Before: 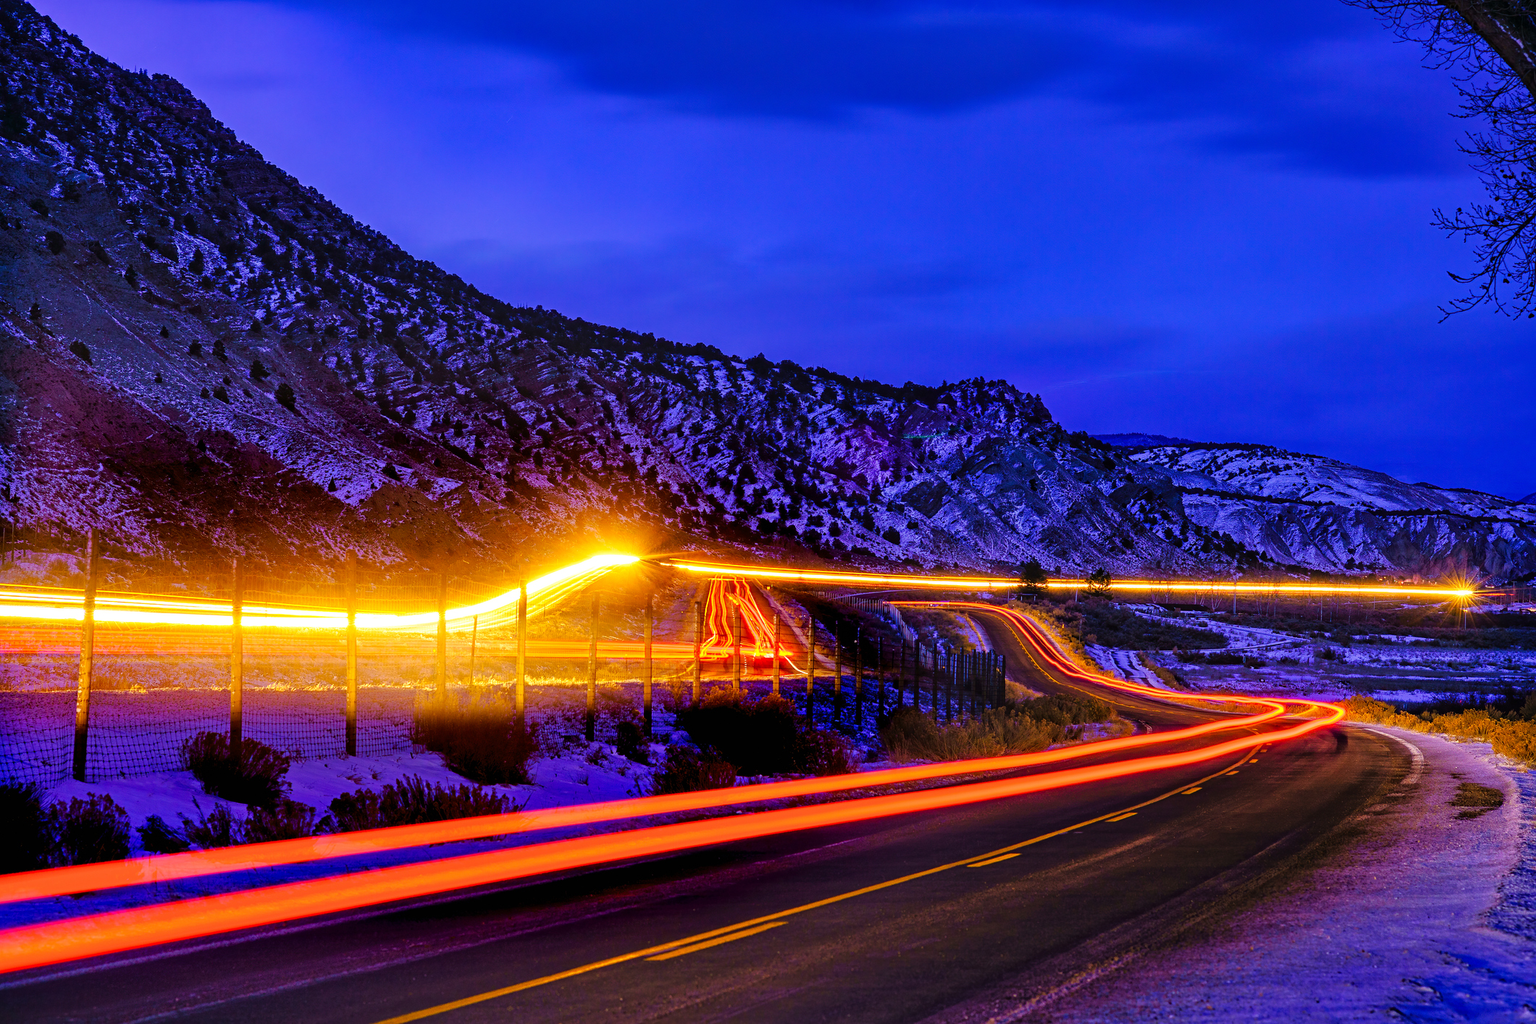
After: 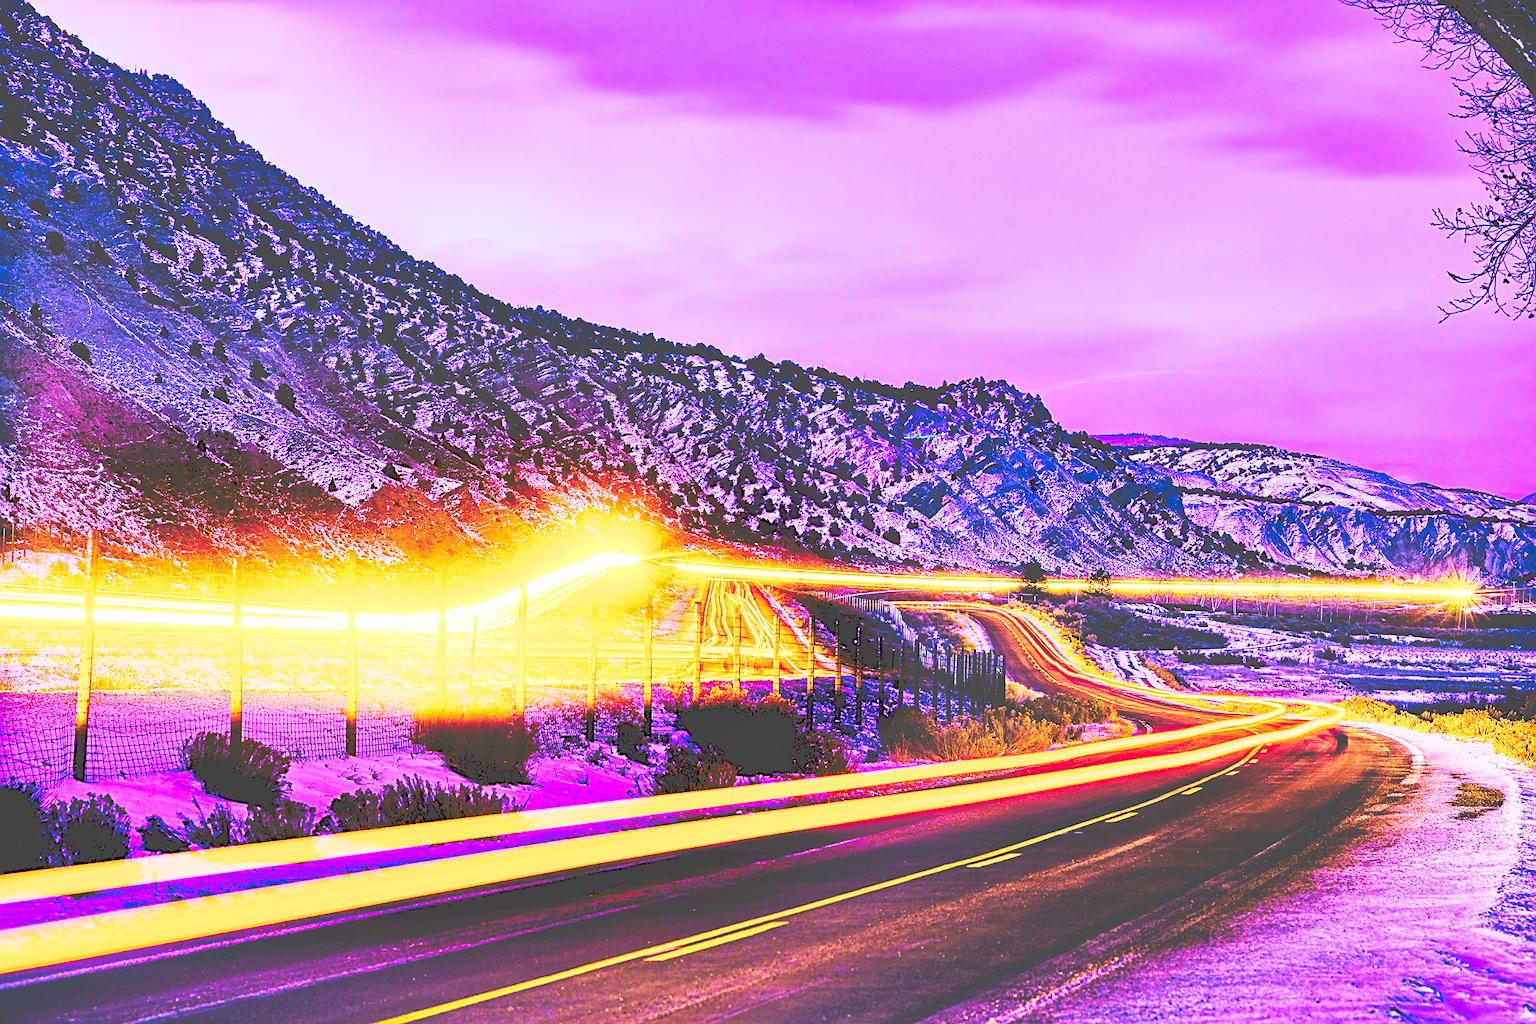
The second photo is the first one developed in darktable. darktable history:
exposure: black level correction 0, exposure 0.7 EV, compensate exposure bias true, compensate highlight preservation false
tone curve: curves: ch0 [(0, 0) (0.003, 0.279) (0.011, 0.287) (0.025, 0.295) (0.044, 0.304) (0.069, 0.316) (0.1, 0.319) (0.136, 0.316) (0.177, 0.32) (0.224, 0.359) (0.277, 0.421) (0.335, 0.511) (0.399, 0.639) (0.468, 0.734) (0.543, 0.827) (0.623, 0.89) (0.709, 0.944) (0.801, 0.965) (0.898, 0.968) (1, 1)], preserve colors none
shadows and highlights: shadows 20.55, highlights -20.99, soften with gaussian
base curve: curves: ch0 [(0, 0) (0.557, 0.834) (1, 1)]
sharpen: on, module defaults
